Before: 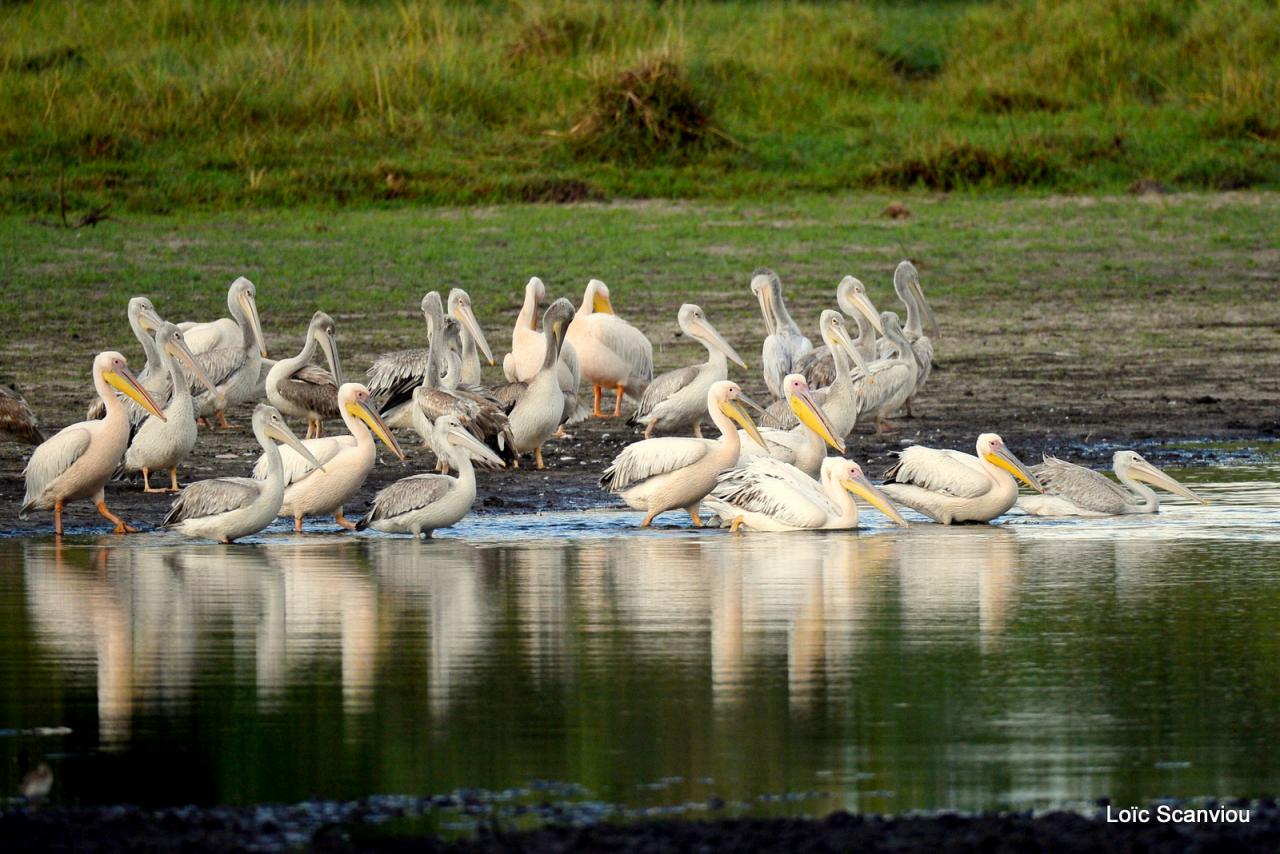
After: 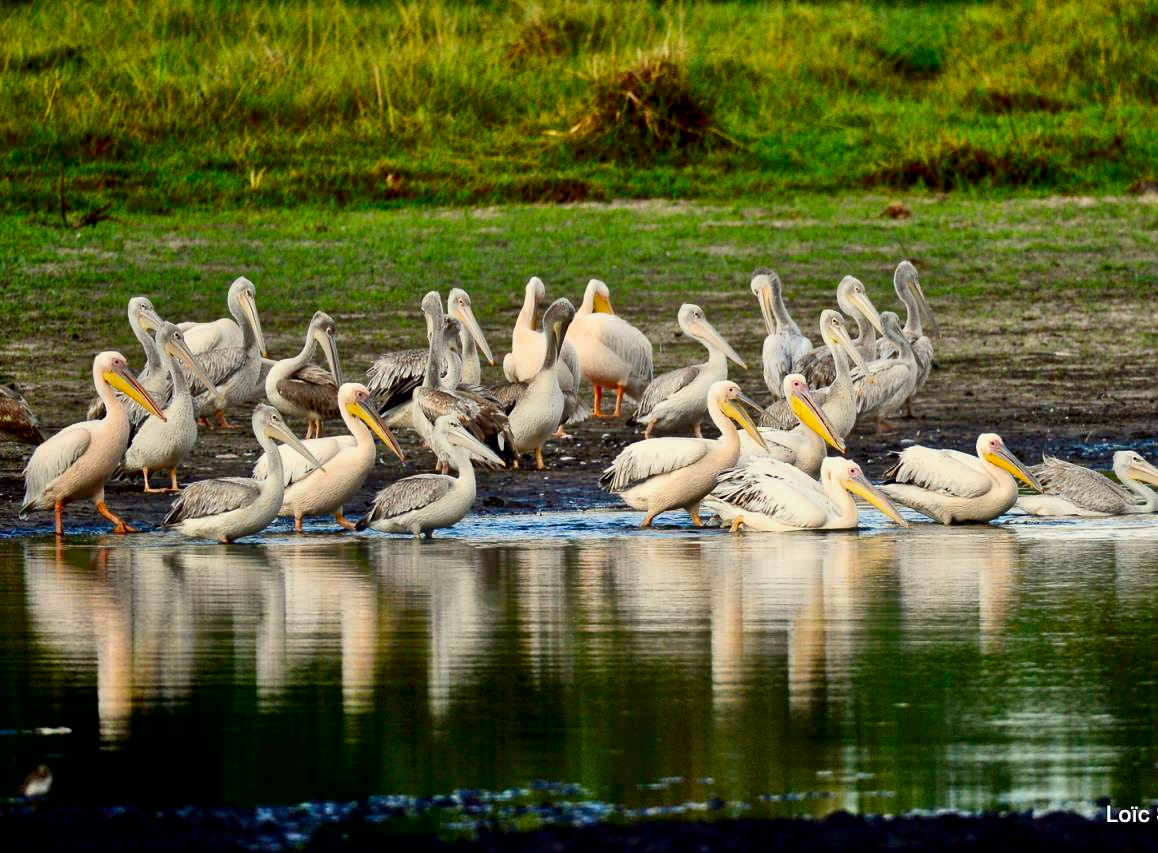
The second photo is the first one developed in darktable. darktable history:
crop: right 9.508%, bottom 0.031%
exposure: black level correction 0.001, exposure -0.203 EV, compensate exposure bias true, compensate highlight preservation false
shadows and highlights: shadows 32.14, highlights -32.87, soften with gaussian
contrast brightness saturation: contrast 0.218, brightness -0.186, saturation 0.245
tone equalizer: -7 EV 0.156 EV, -6 EV 0.626 EV, -5 EV 1.16 EV, -4 EV 1.36 EV, -3 EV 1.13 EV, -2 EV 0.6 EV, -1 EV 0.156 EV
